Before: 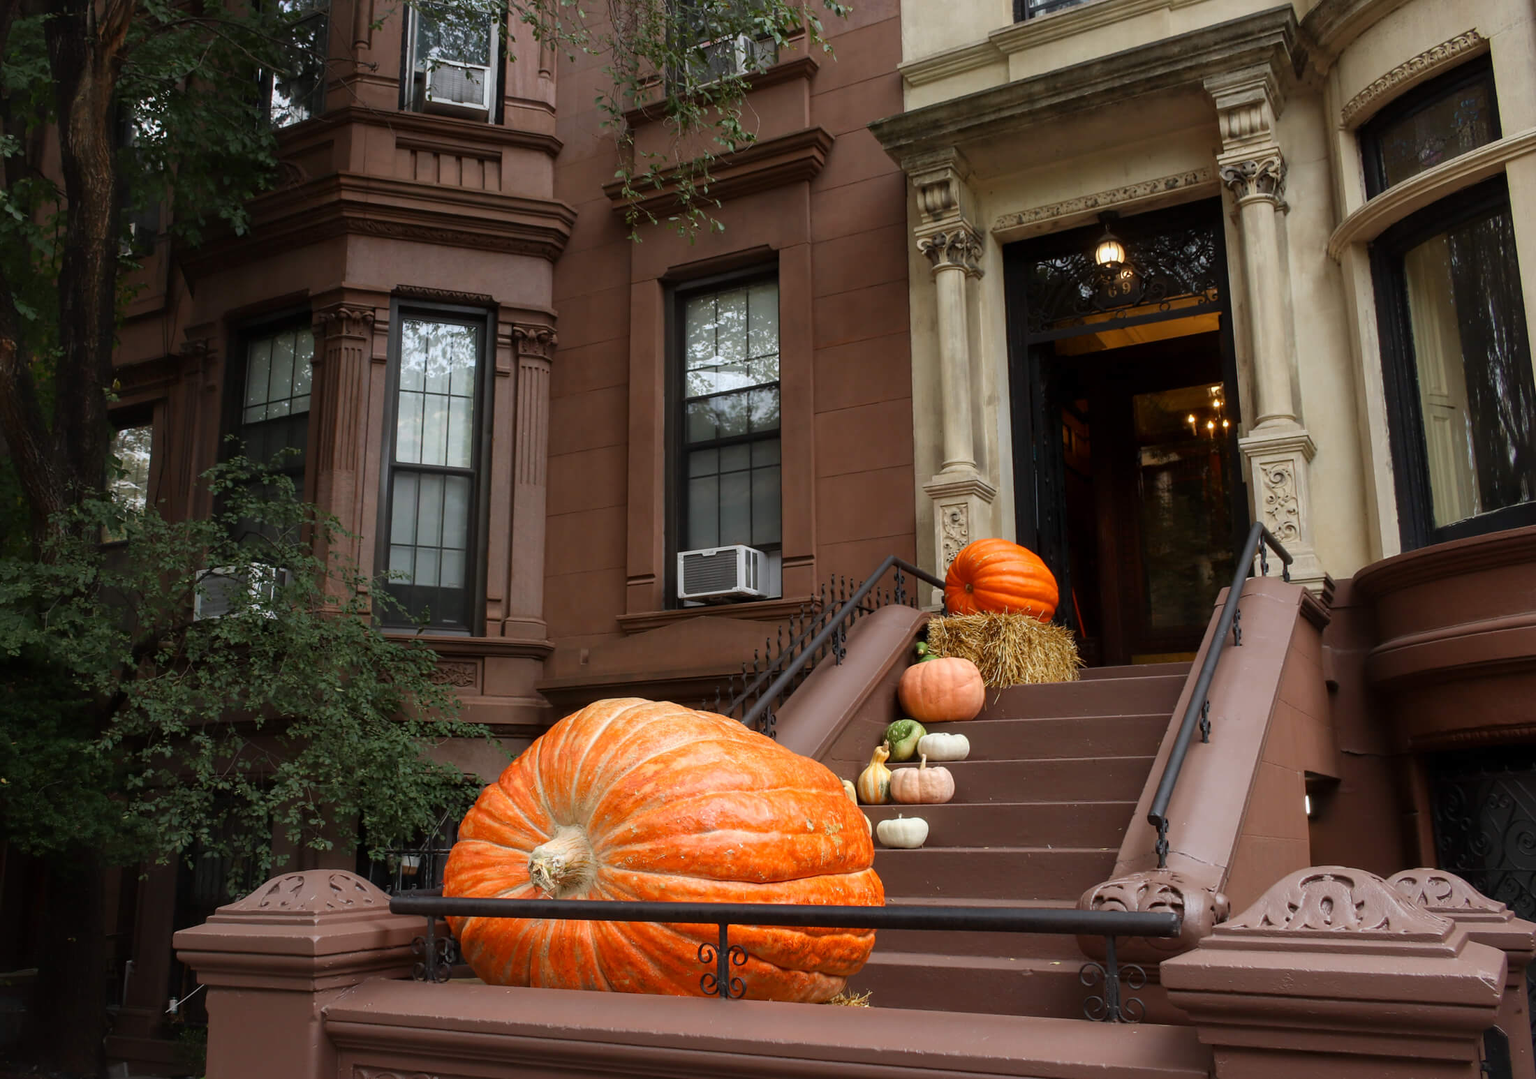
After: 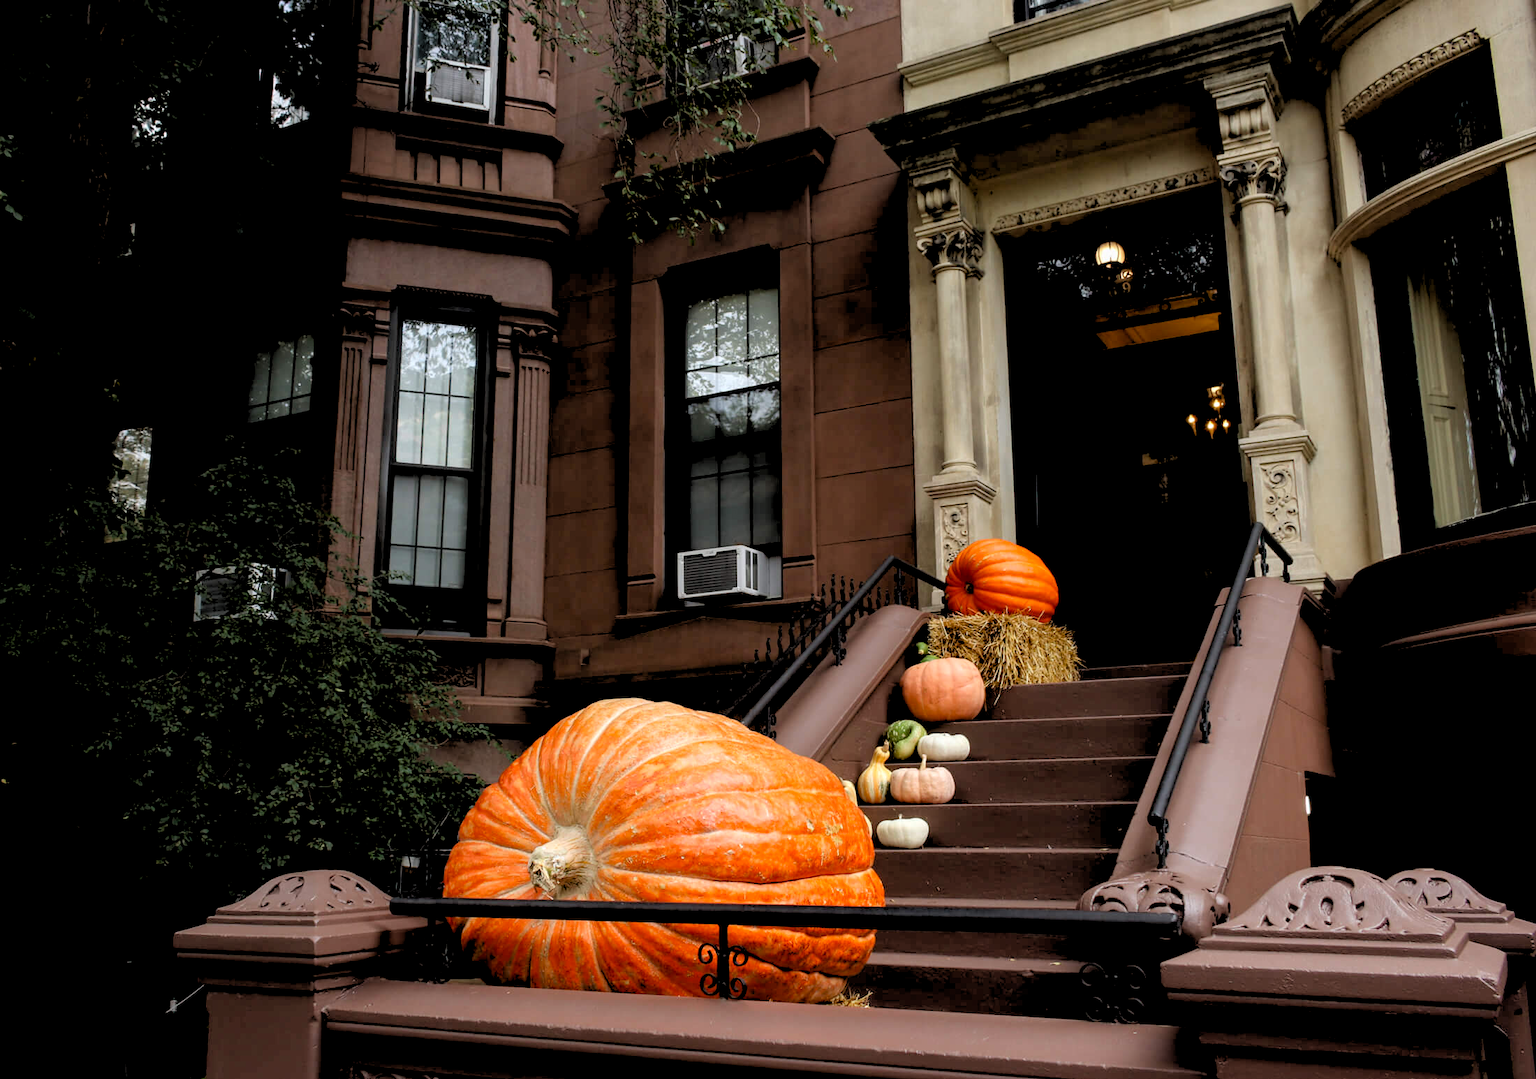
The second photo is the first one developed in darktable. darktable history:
rgb levels: levels [[0.029, 0.461, 0.922], [0, 0.5, 1], [0, 0.5, 1]]
exposure: black level correction 0.011, compensate highlight preservation false
